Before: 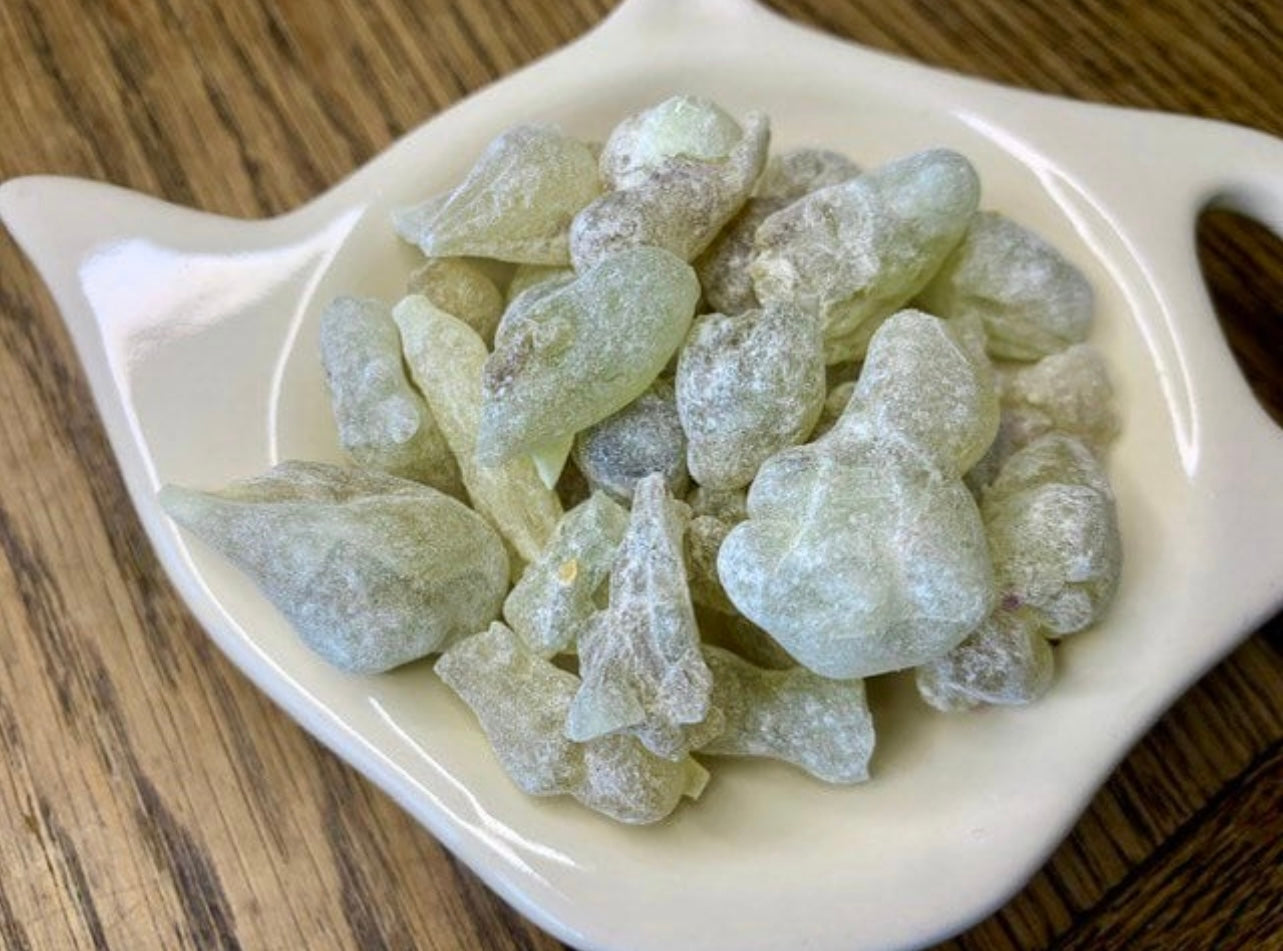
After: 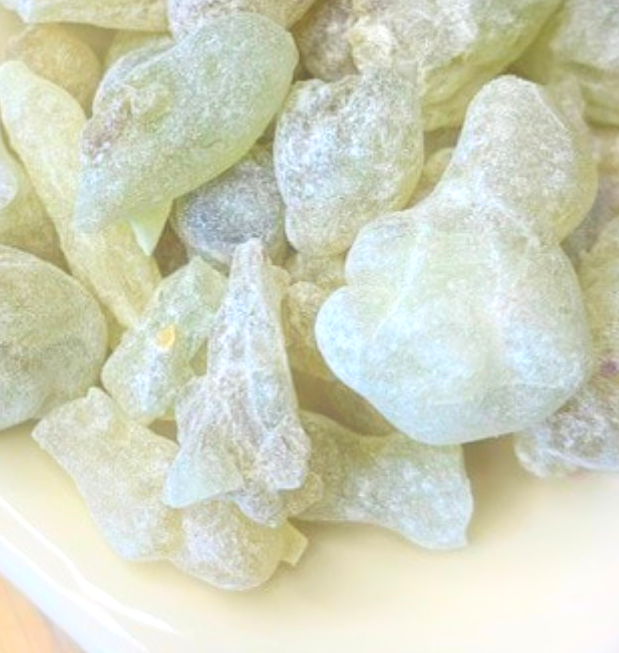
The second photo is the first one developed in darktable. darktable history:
exposure: black level correction 0, exposure 0.3 EV, compensate highlight preservation false
bloom: on, module defaults
crop: left 31.379%, top 24.658%, right 20.326%, bottom 6.628%
